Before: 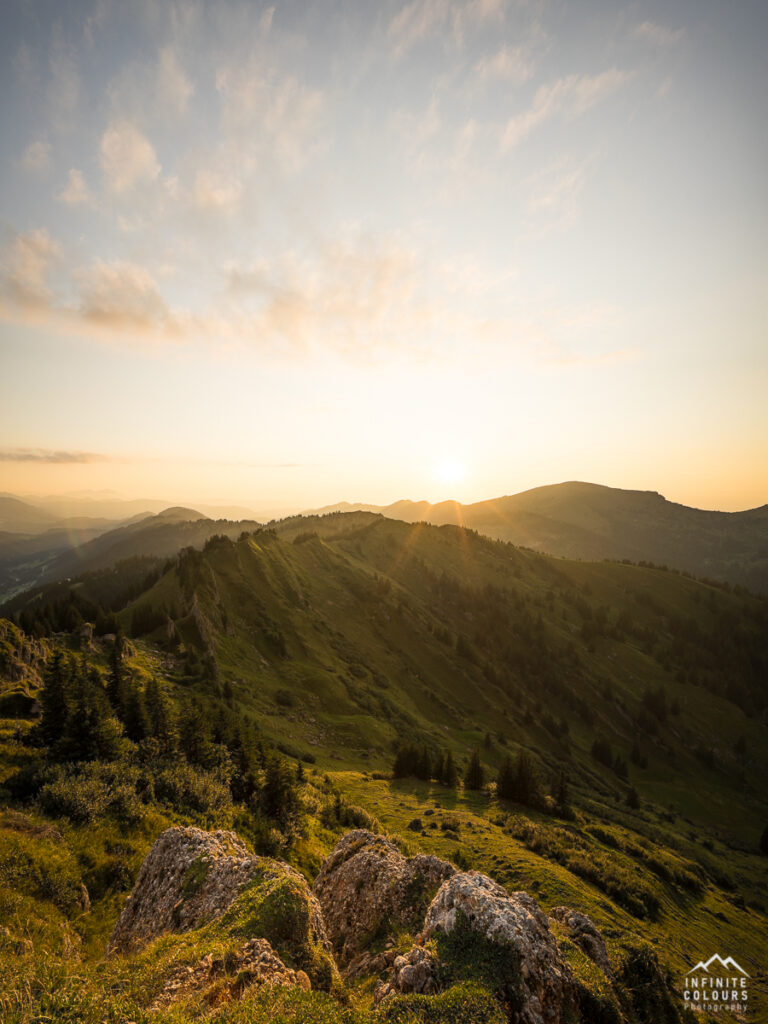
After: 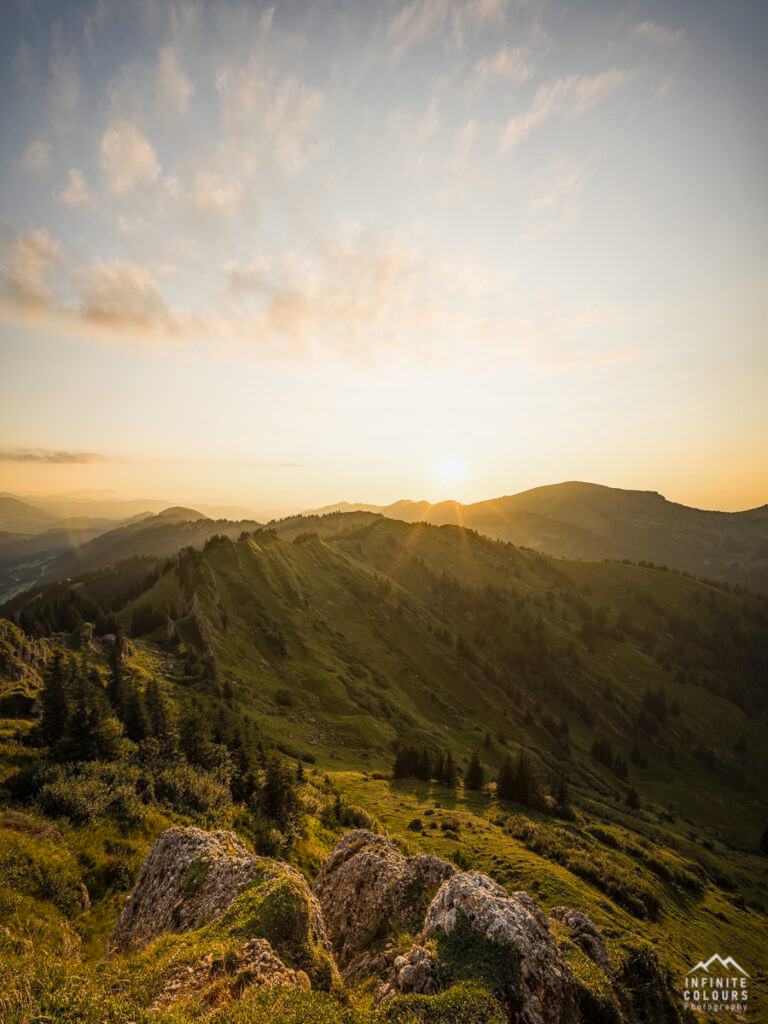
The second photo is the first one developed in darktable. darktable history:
local contrast: detail 109%
haze removal: strength 0.297, distance 0.254, compatibility mode true, adaptive false
